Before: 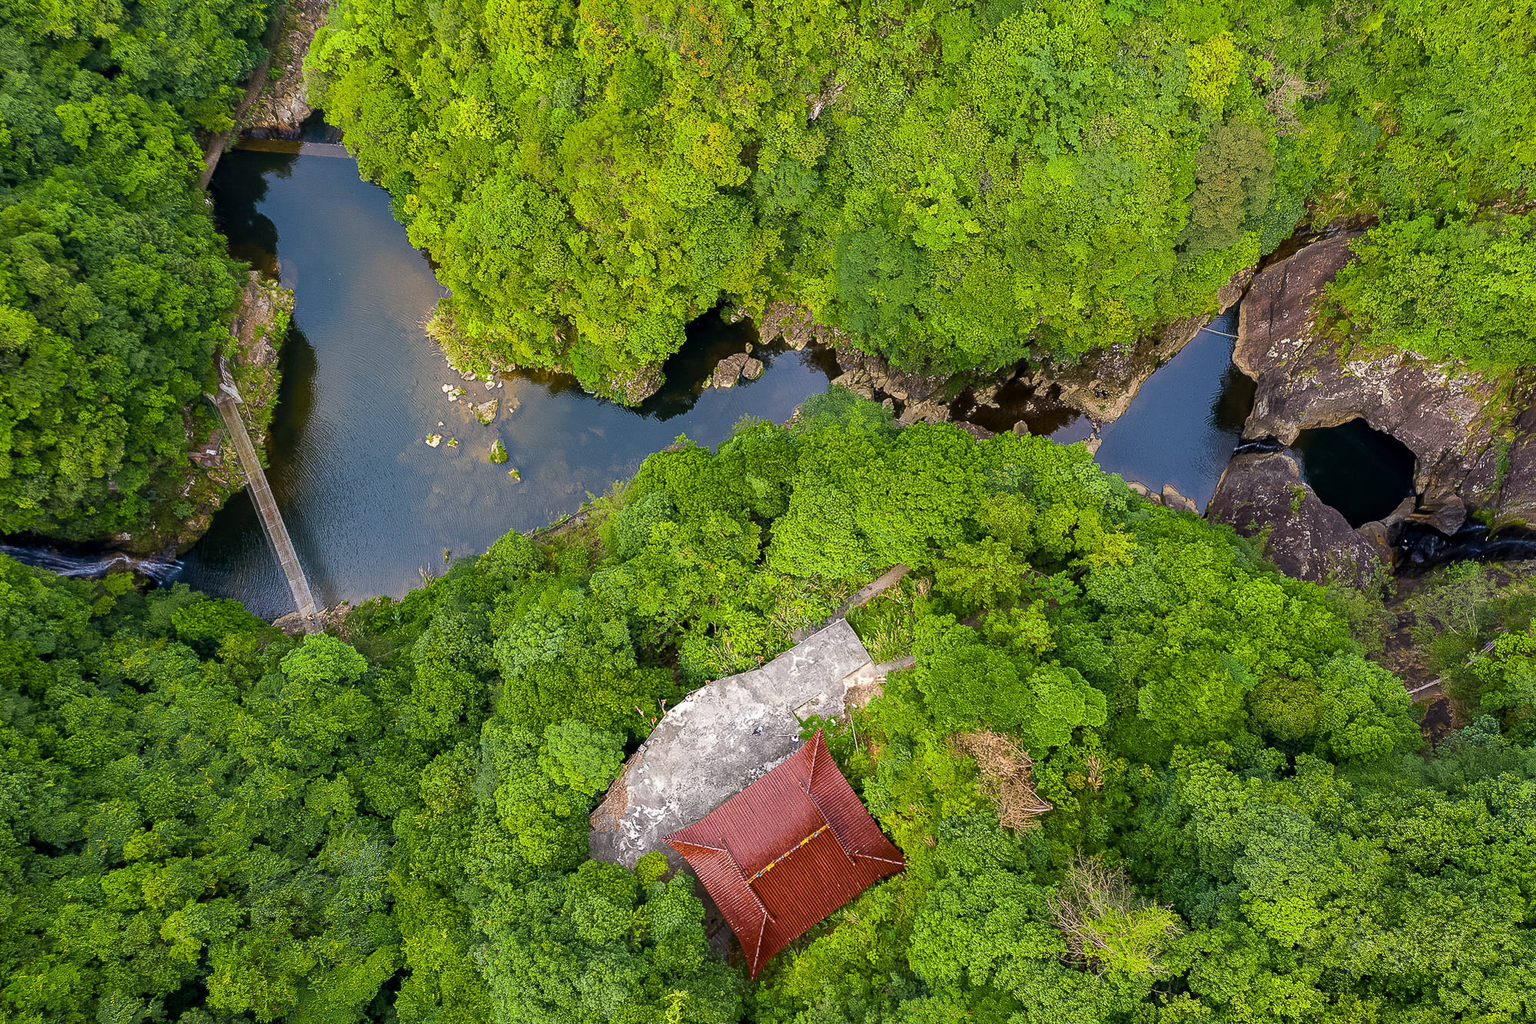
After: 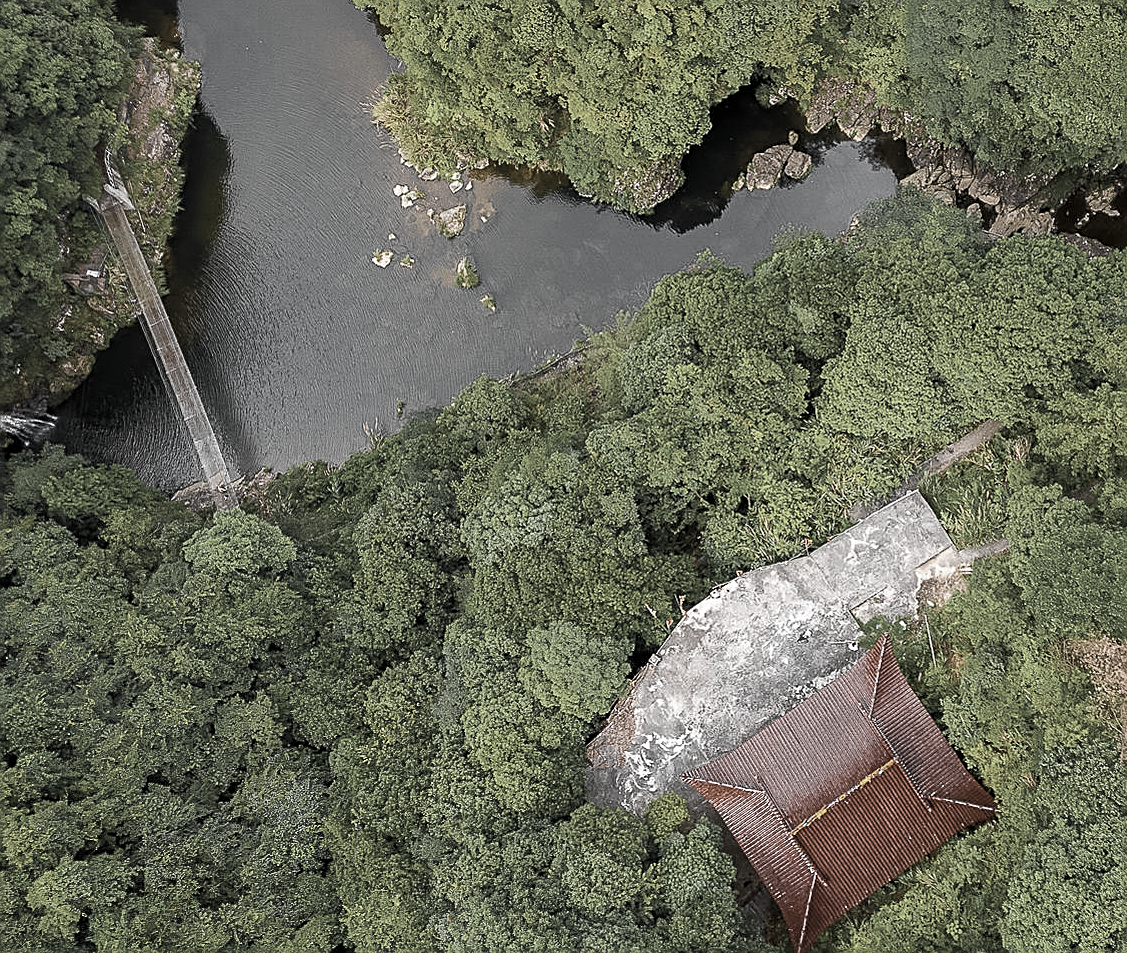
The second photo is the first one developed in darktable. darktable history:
crop: left 9.149%, top 23.677%, right 34.498%, bottom 4.815%
color zones: curves: ch0 [(0, 0.613) (0.01, 0.613) (0.245, 0.448) (0.498, 0.529) (0.642, 0.665) (0.879, 0.777) (0.99, 0.613)]; ch1 [(0, 0.035) (0.121, 0.189) (0.259, 0.197) (0.415, 0.061) (0.589, 0.022) (0.732, 0.022) (0.857, 0.026) (0.991, 0.053)]
sharpen: on, module defaults
